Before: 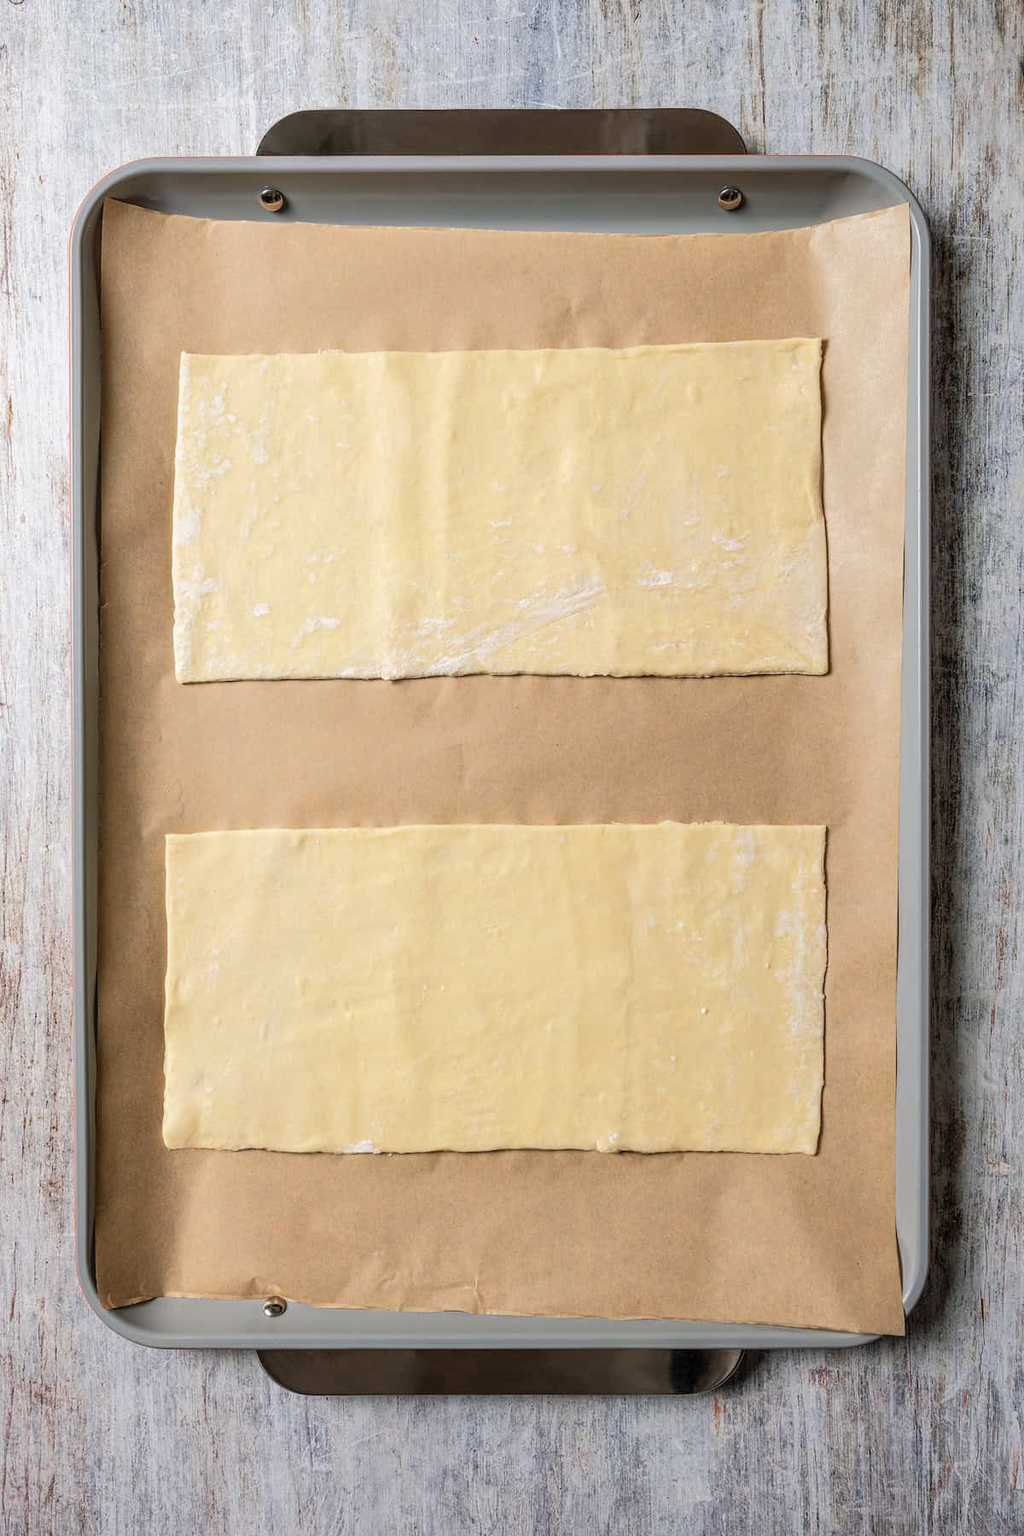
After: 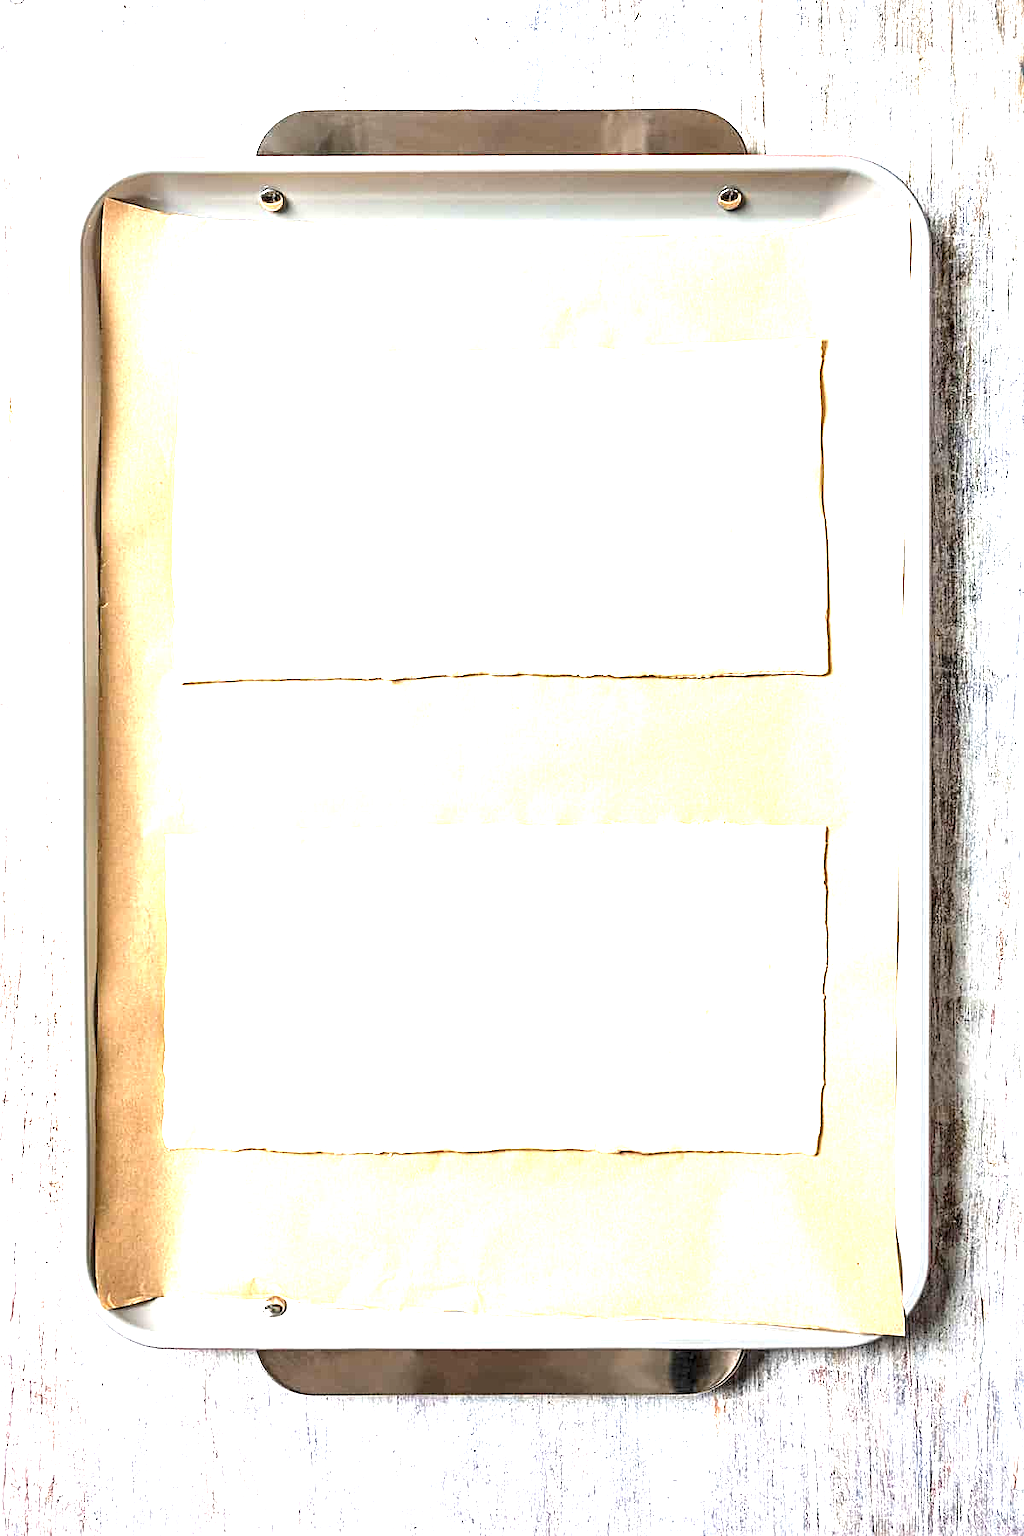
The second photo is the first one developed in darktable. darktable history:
exposure: exposure 2.246 EV, compensate highlight preservation false
sharpen: amount 0.49
